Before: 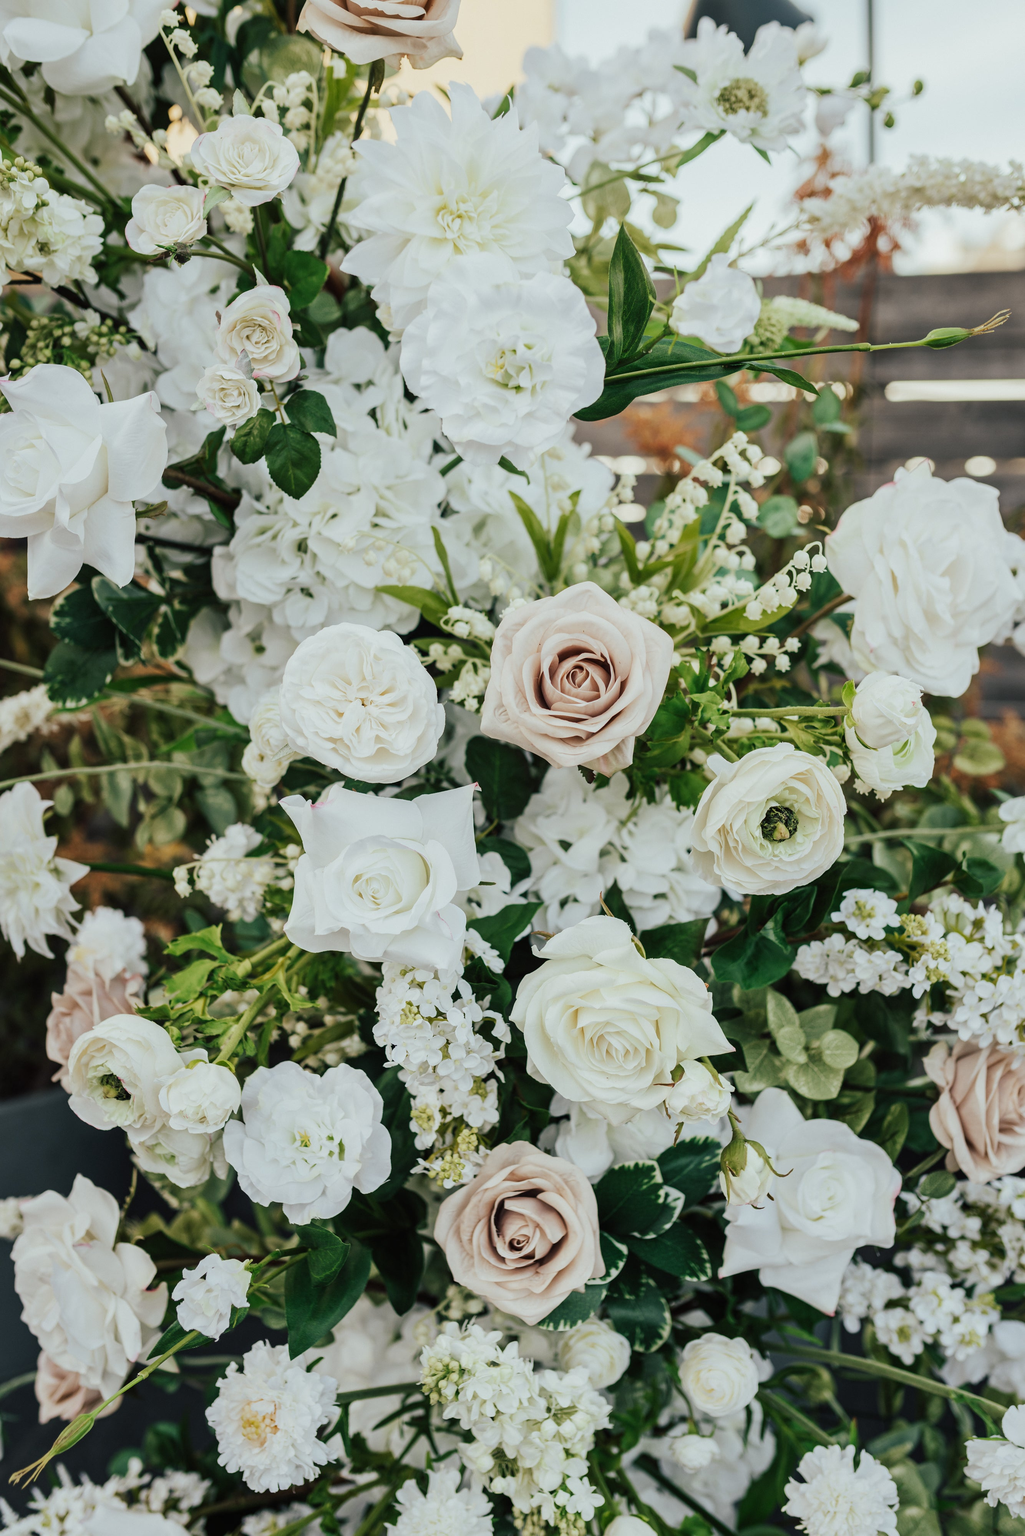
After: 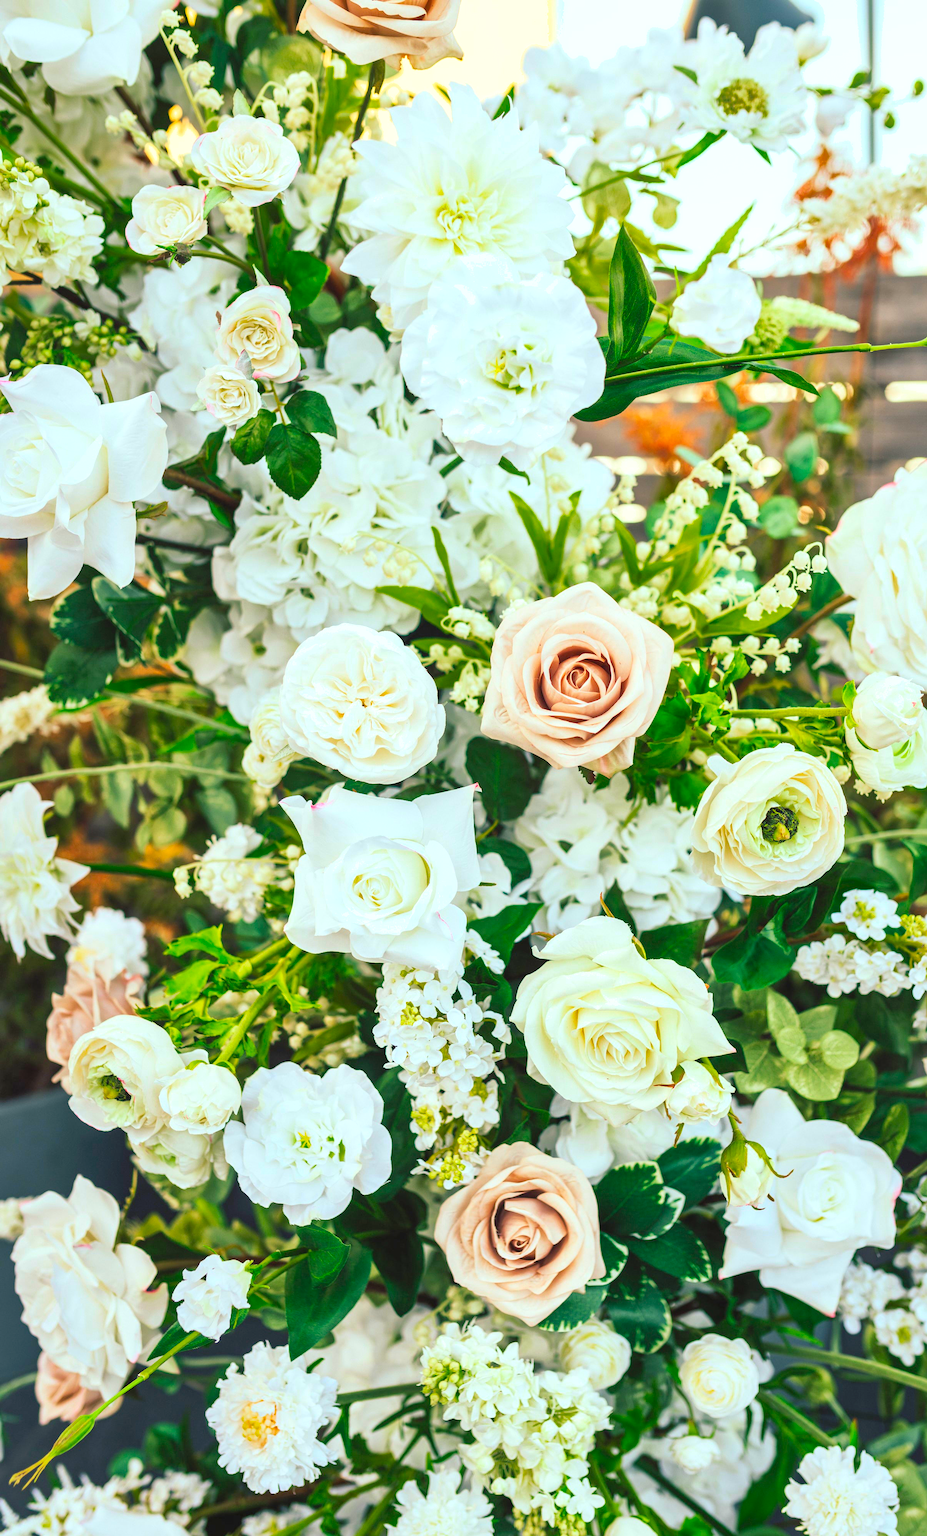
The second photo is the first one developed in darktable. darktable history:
crop: right 9.509%, bottom 0.031%
exposure: exposure 0.556 EV, compensate highlight preservation false
shadows and highlights: on, module defaults
contrast brightness saturation: contrast 0.2, brightness 0.2, saturation 0.8
